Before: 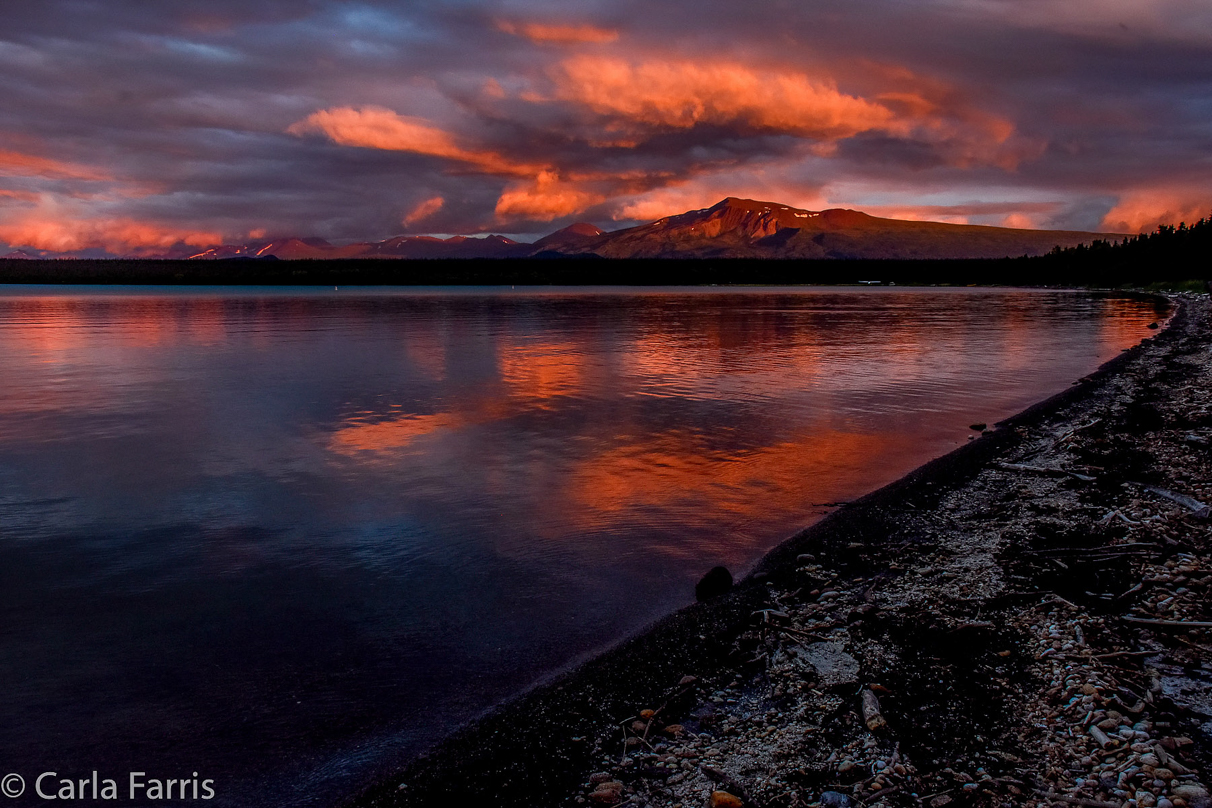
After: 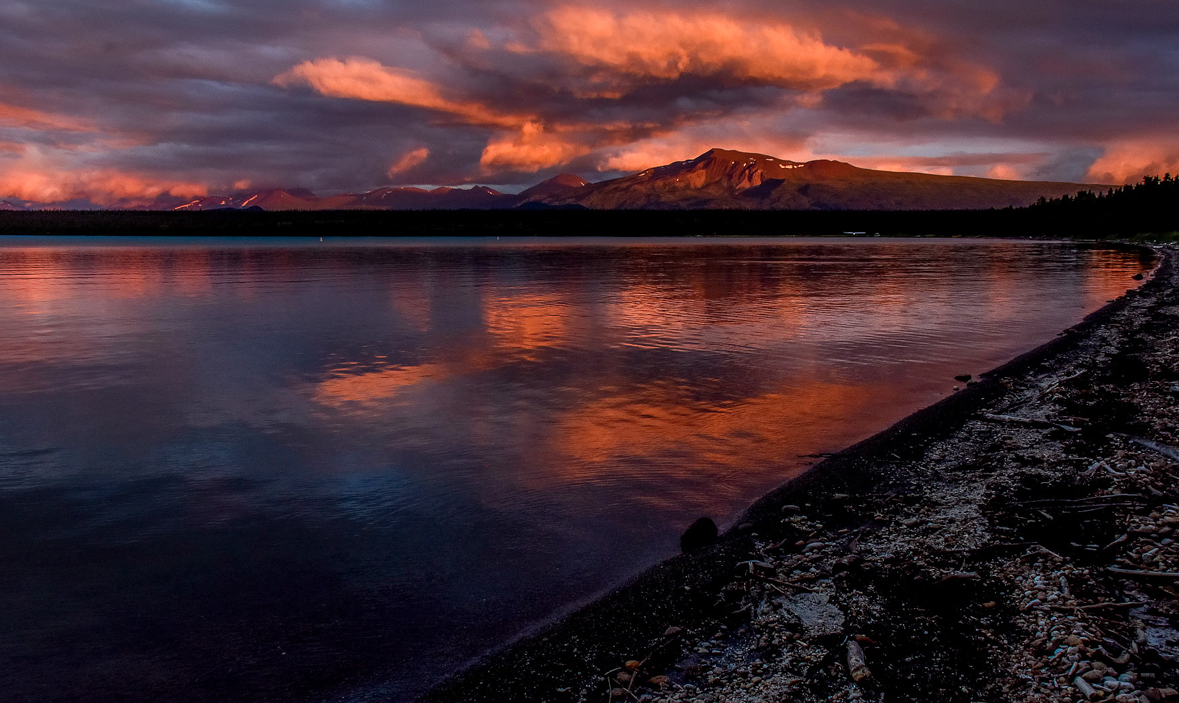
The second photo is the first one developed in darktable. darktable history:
crop: left 1.277%, top 6.135%, right 1.376%, bottom 6.839%
color zones: curves: ch0 [(0, 0.5) (0.143, 0.52) (0.286, 0.5) (0.429, 0.5) (0.571, 0.5) (0.714, 0.5) (0.857, 0.5) (1, 0.5)]; ch1 [(0, 0.489) (0.155, 0.45) (0.286, 0.466) (0.429, 0.5) (0.571, 0.5) (0.714, 0.5) (0.857, 0.5) (1, 0.489)]
